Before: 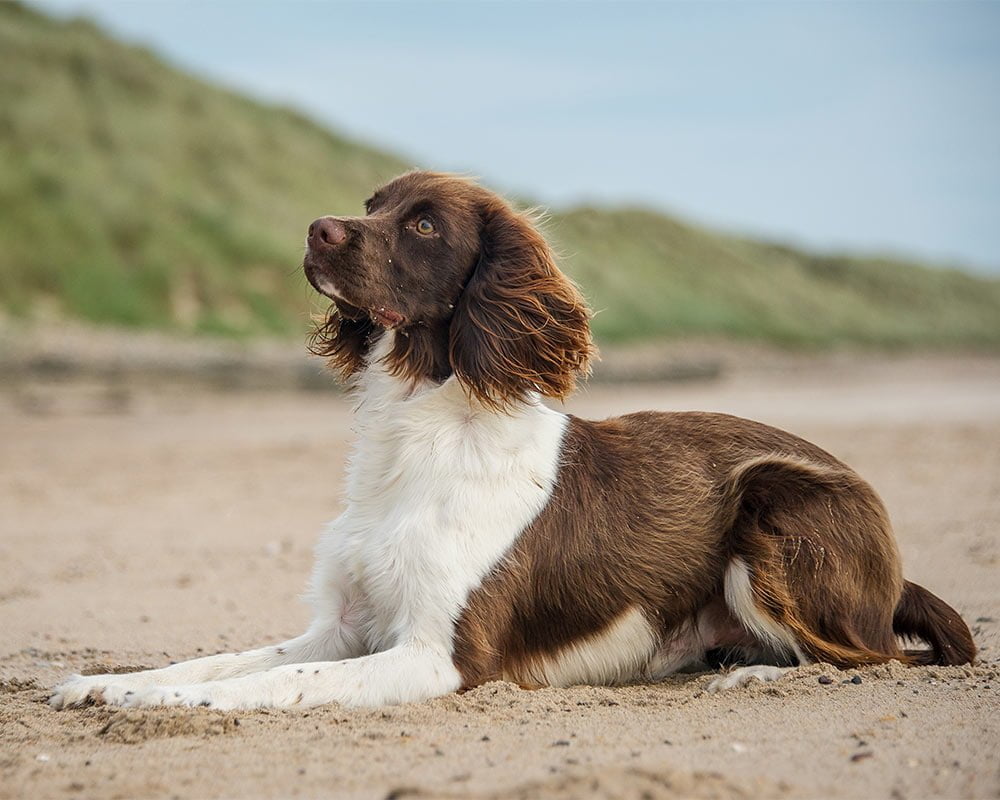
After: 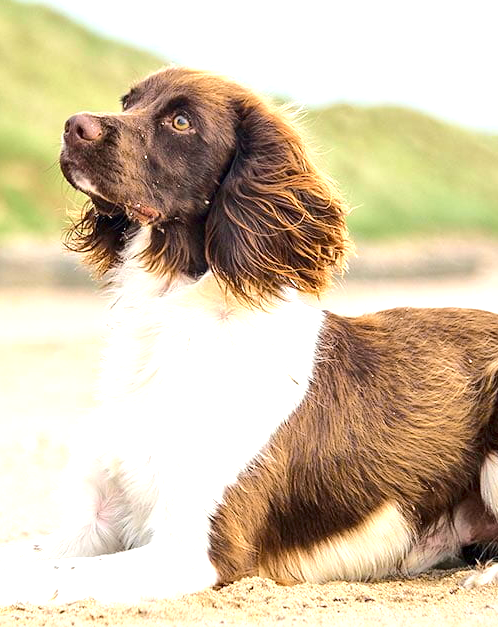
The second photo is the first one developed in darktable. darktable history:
contrast brightness saturation: contrast 0.086, saturation 0.269
crop and rotate: angle 0.021°, left 24.422%, top 13.1%, right 25.682%, bottom 8.42%
exposure: black level correction 0, exposure 1.392 EV, compensate highlight preservation false
tone curve: curves: ch0 [(0, 0) (0.052, 0.018) (0.236, 0.207) (0.41, 0.417) (0.485, 0.518) (0.54, 0.584) (0.625, 0.666) (0.845, 0.828) (0.994, 0.964)]; ch1 [(0, 0.055) (0.15, 0.117) (0.317, 0.34) (0.382, 0.408) (0.434, 0.441) (0.472, 0.479) (0.498, 0.501) (0.557, 0.558) (0.616, 0.59) (0.739, 0.7) (0.873, 0.857) (1, 0.928)]; ch2 [(0, 0) (0.352, 0.403) (0.447, 0.466) (0.482, 0.482) (0.528, 0.526) (0.586, 0.577) (0.618, 0.621) (0.785, 0.747) (1, 1)], color space Lab, independent channels, preserve colors none
